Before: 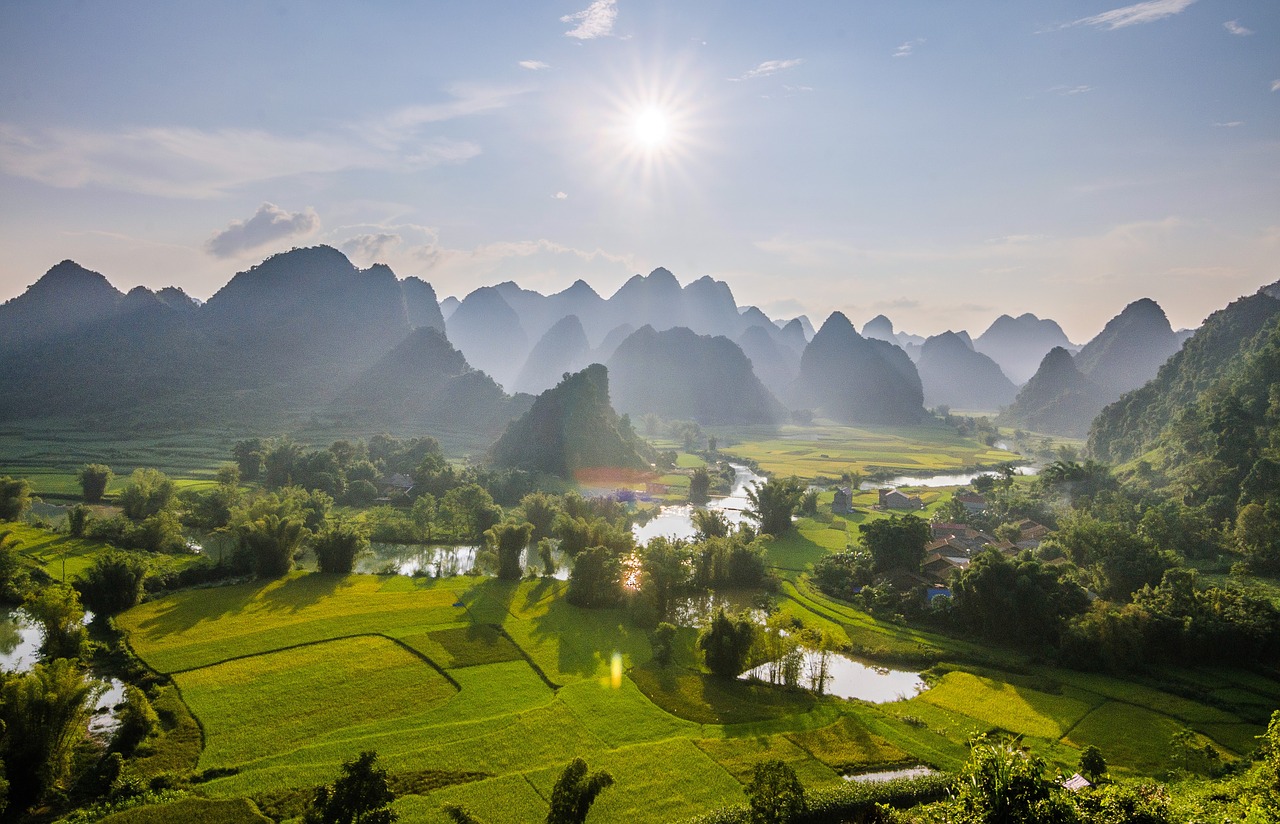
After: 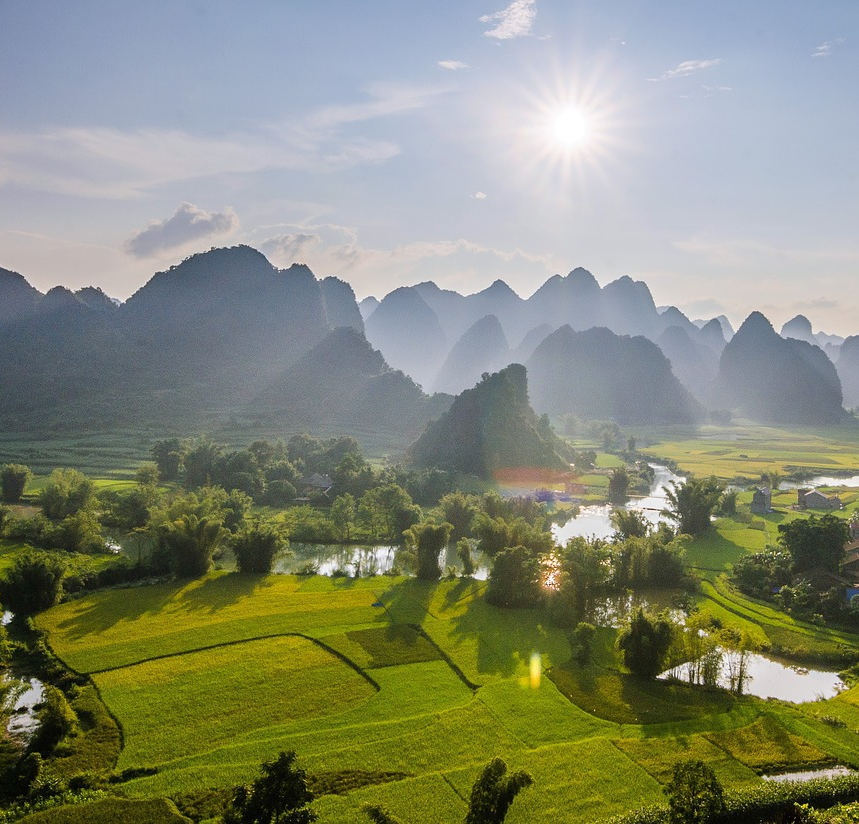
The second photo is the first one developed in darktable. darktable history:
crop and rotate: left 6.352%, right 26.474%
